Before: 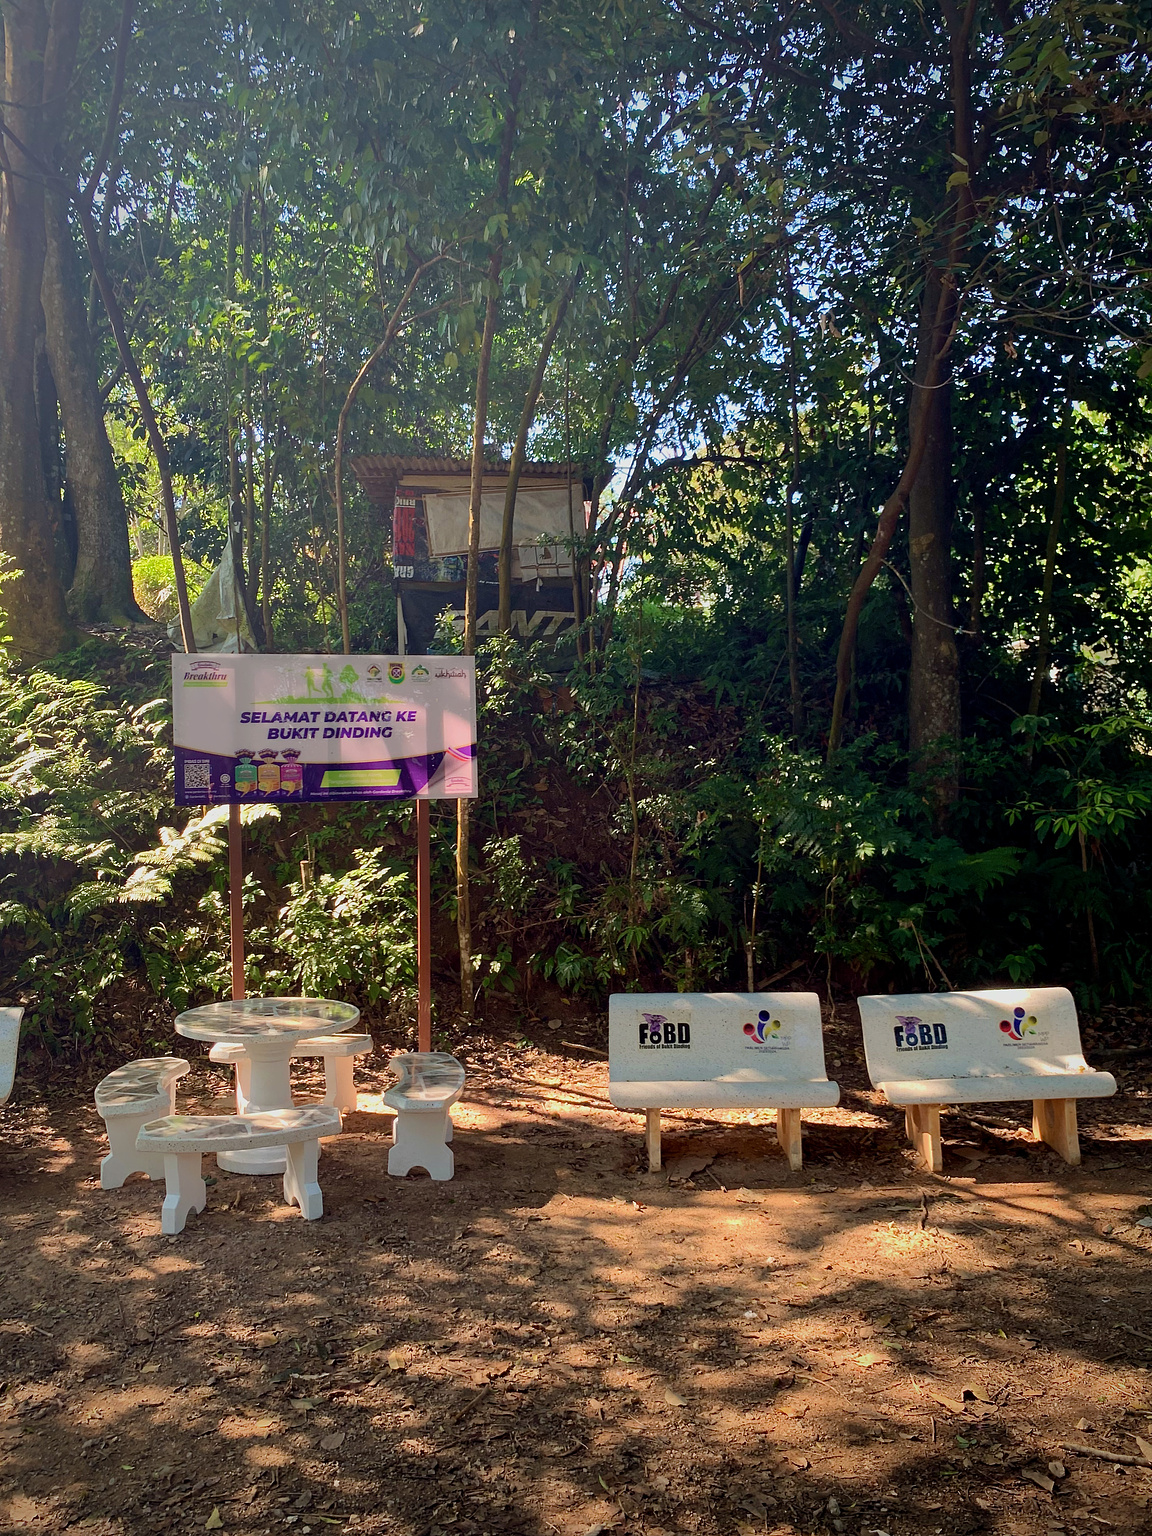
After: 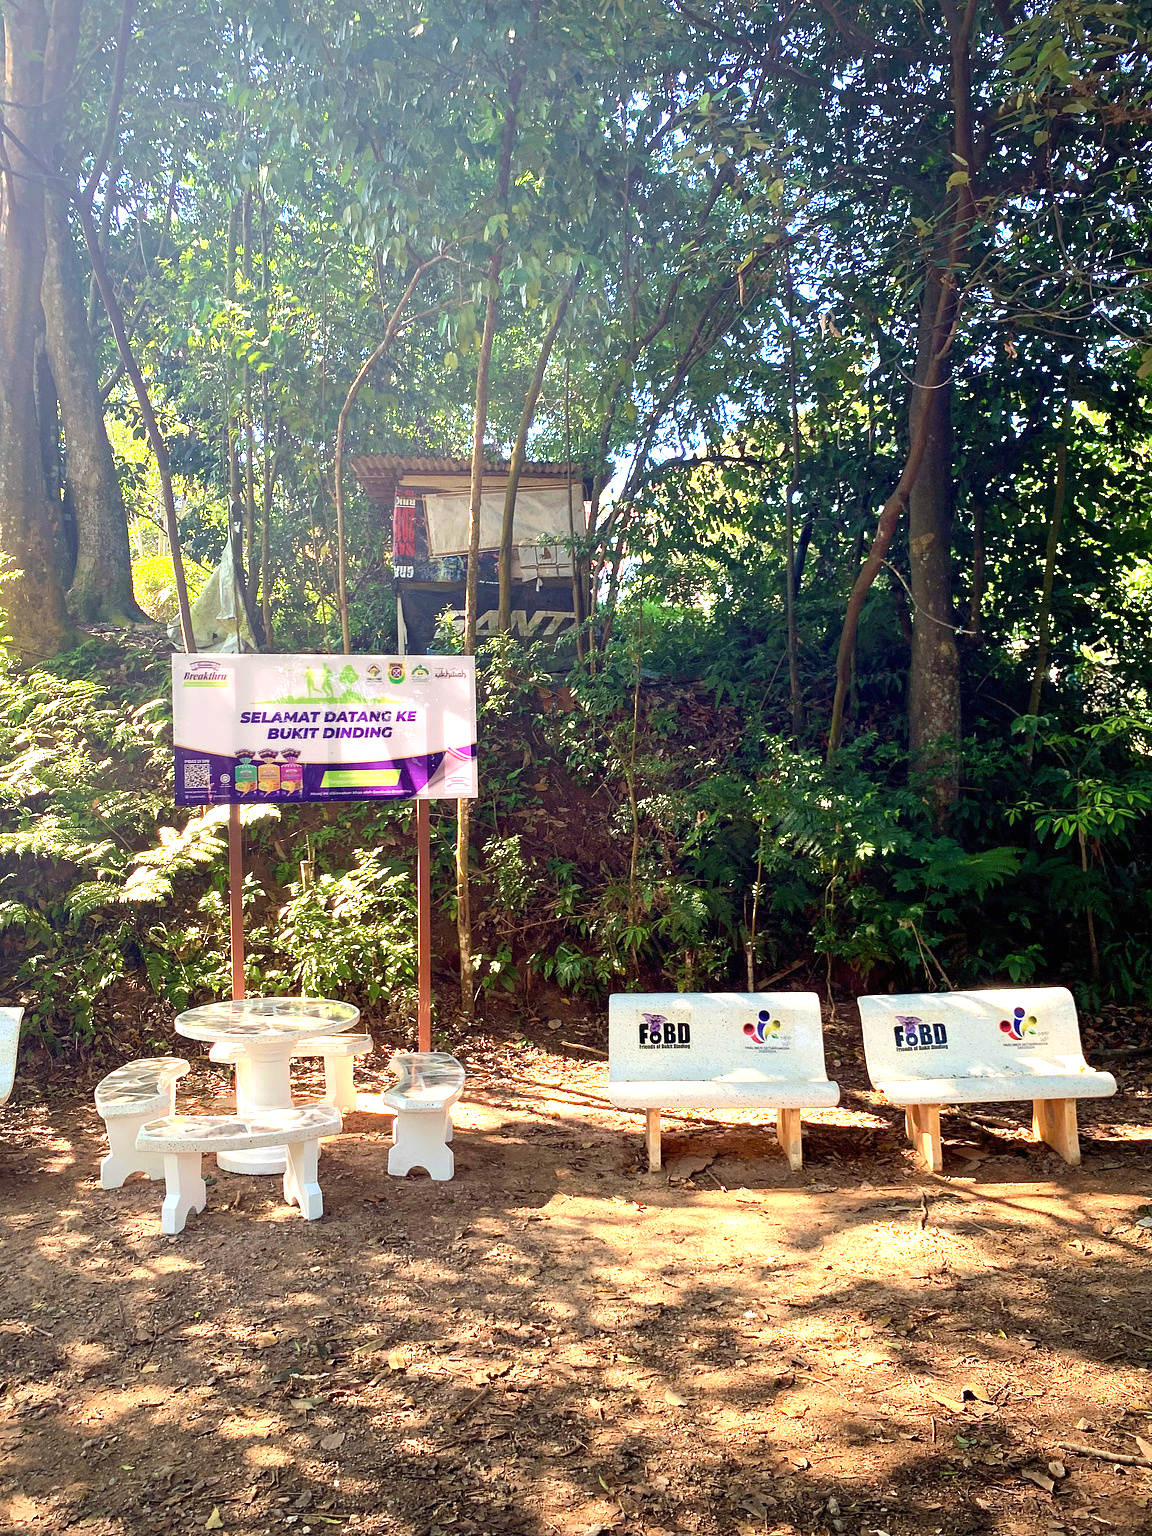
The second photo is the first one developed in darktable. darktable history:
exposure: black level correction 0, exposure 1.478 EV, compensate highlight preservation false
